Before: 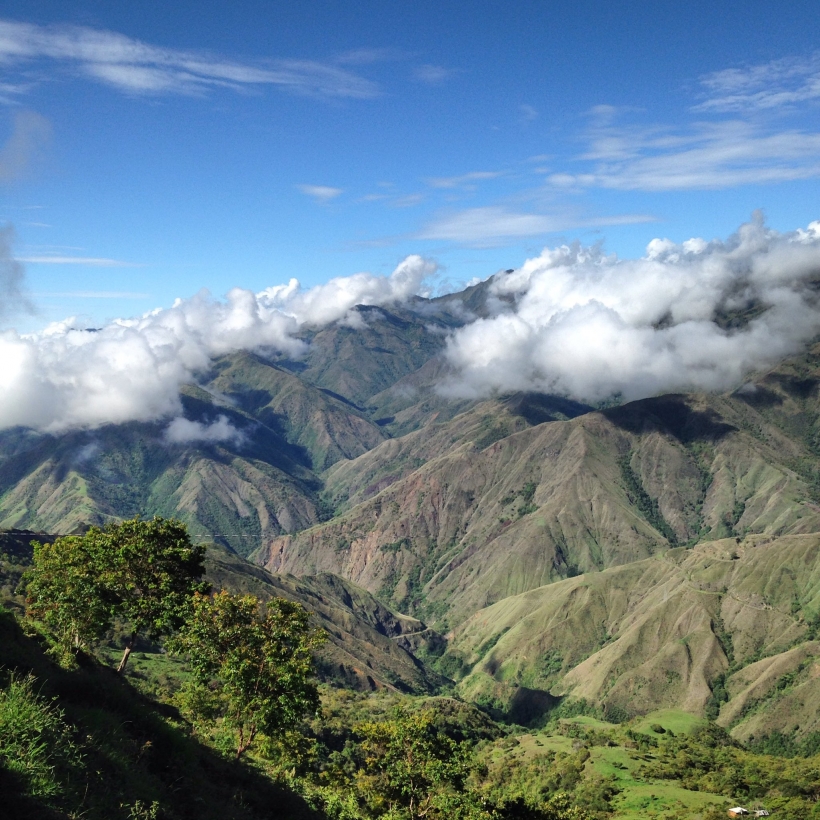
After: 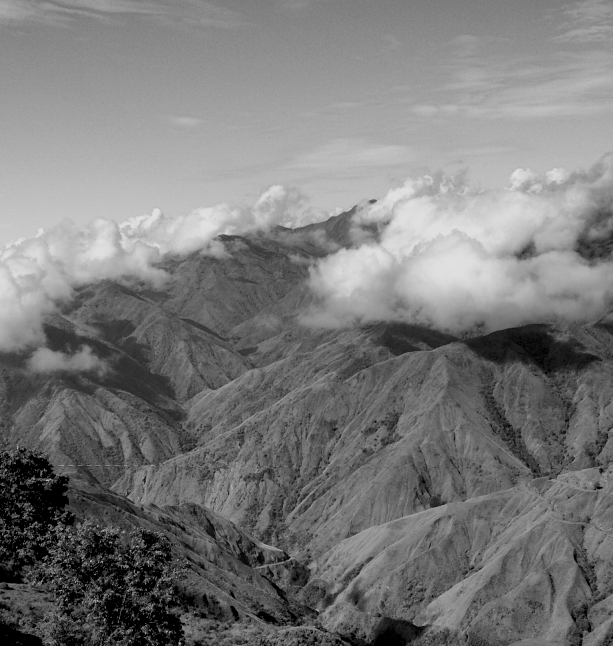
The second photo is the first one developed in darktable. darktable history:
crop: left 16.768%, top 8.653%, right 8.362%, bottom 12.485%
rgb levels: preserve colors sum RGB, levels [[0.038, 0.433, 0.934], [0, 0.5, 1], [0, 0.5, 1]]
color calibration: output gray [0.22, 0.42, 0.37, 0], gray › normalize channels true, illuminant same as pipeline (D50), adaptation XYZ, x 0.346, y 0.359, gamut compression 0
contrast brightness saturation: contrast 0.07, brightness -0.14, saturation 0.11
